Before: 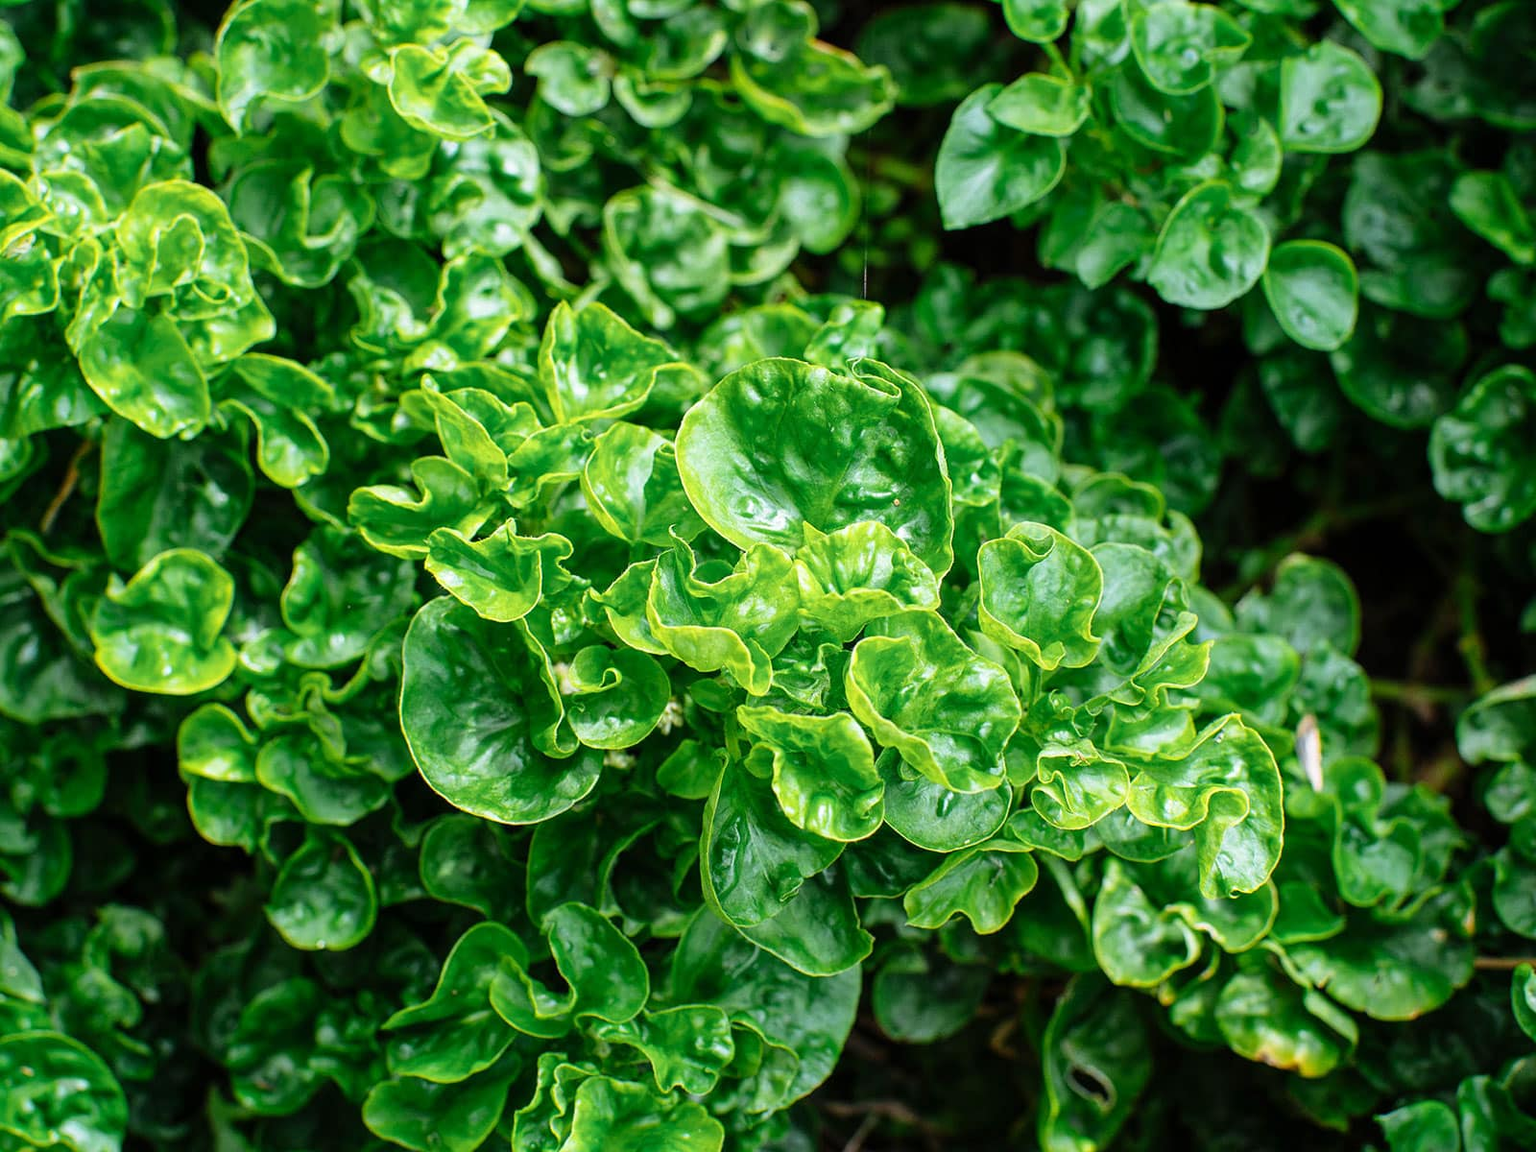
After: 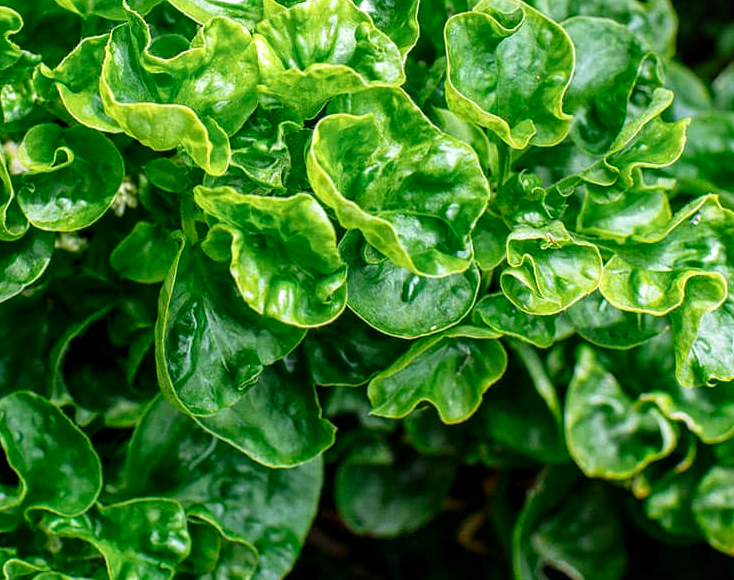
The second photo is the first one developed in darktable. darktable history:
crop: left 35.934%, top 45.808%, right 18.141%, bottom 5.848%
local contrast: on, module defaults
contrast brightness saturation: brightness -0.098
